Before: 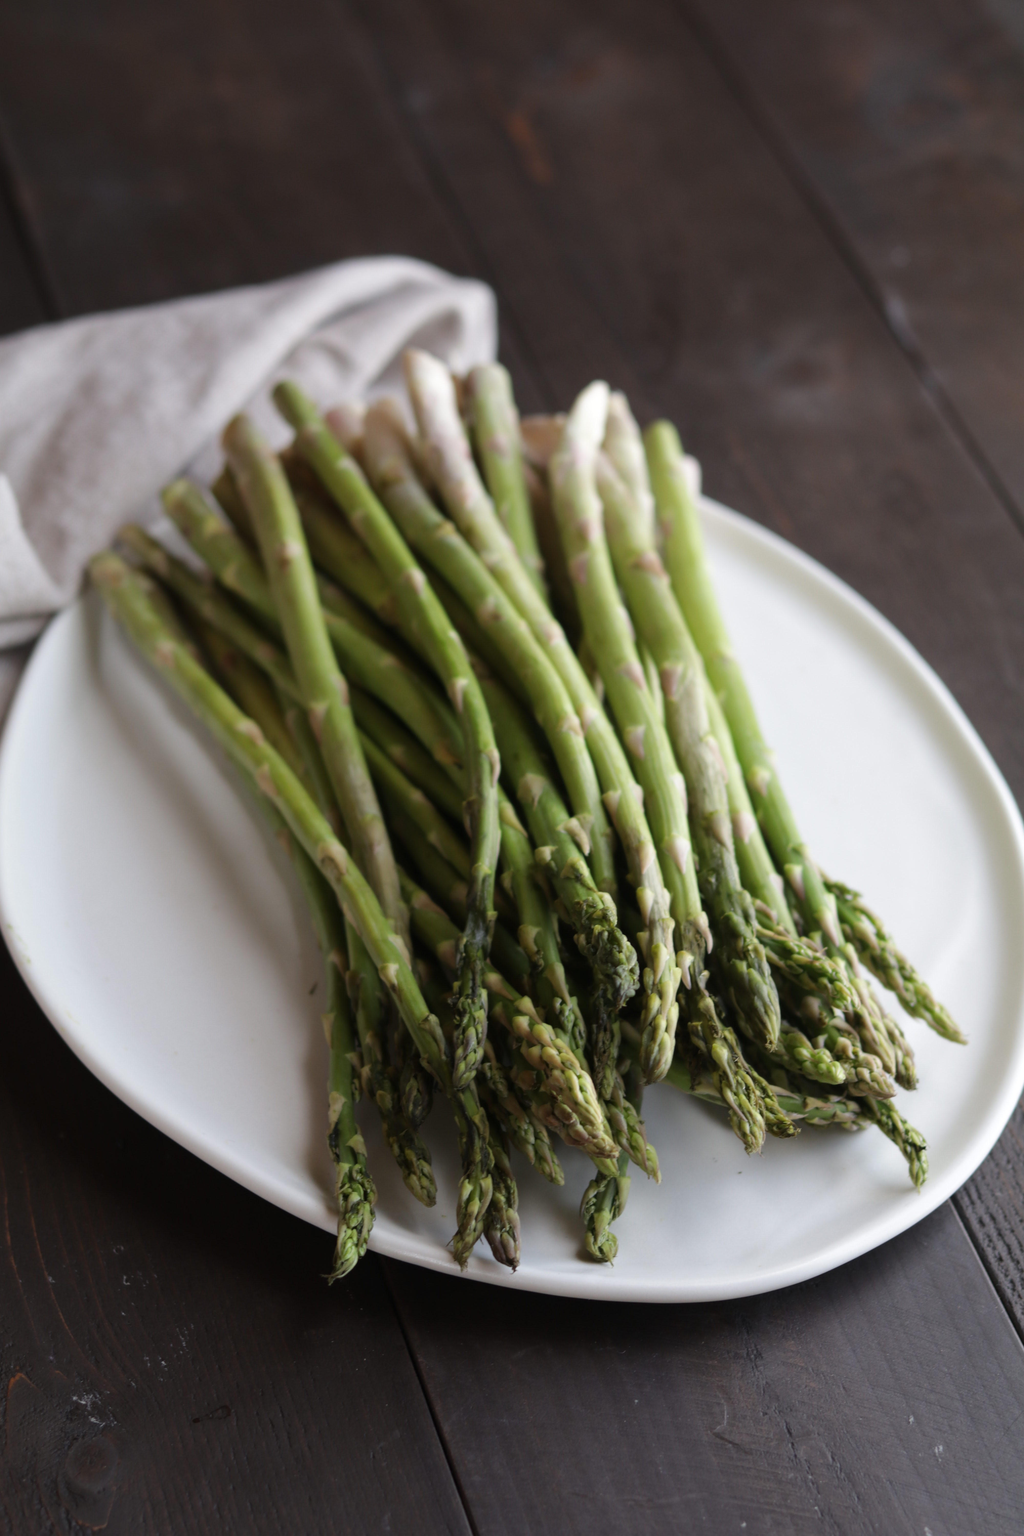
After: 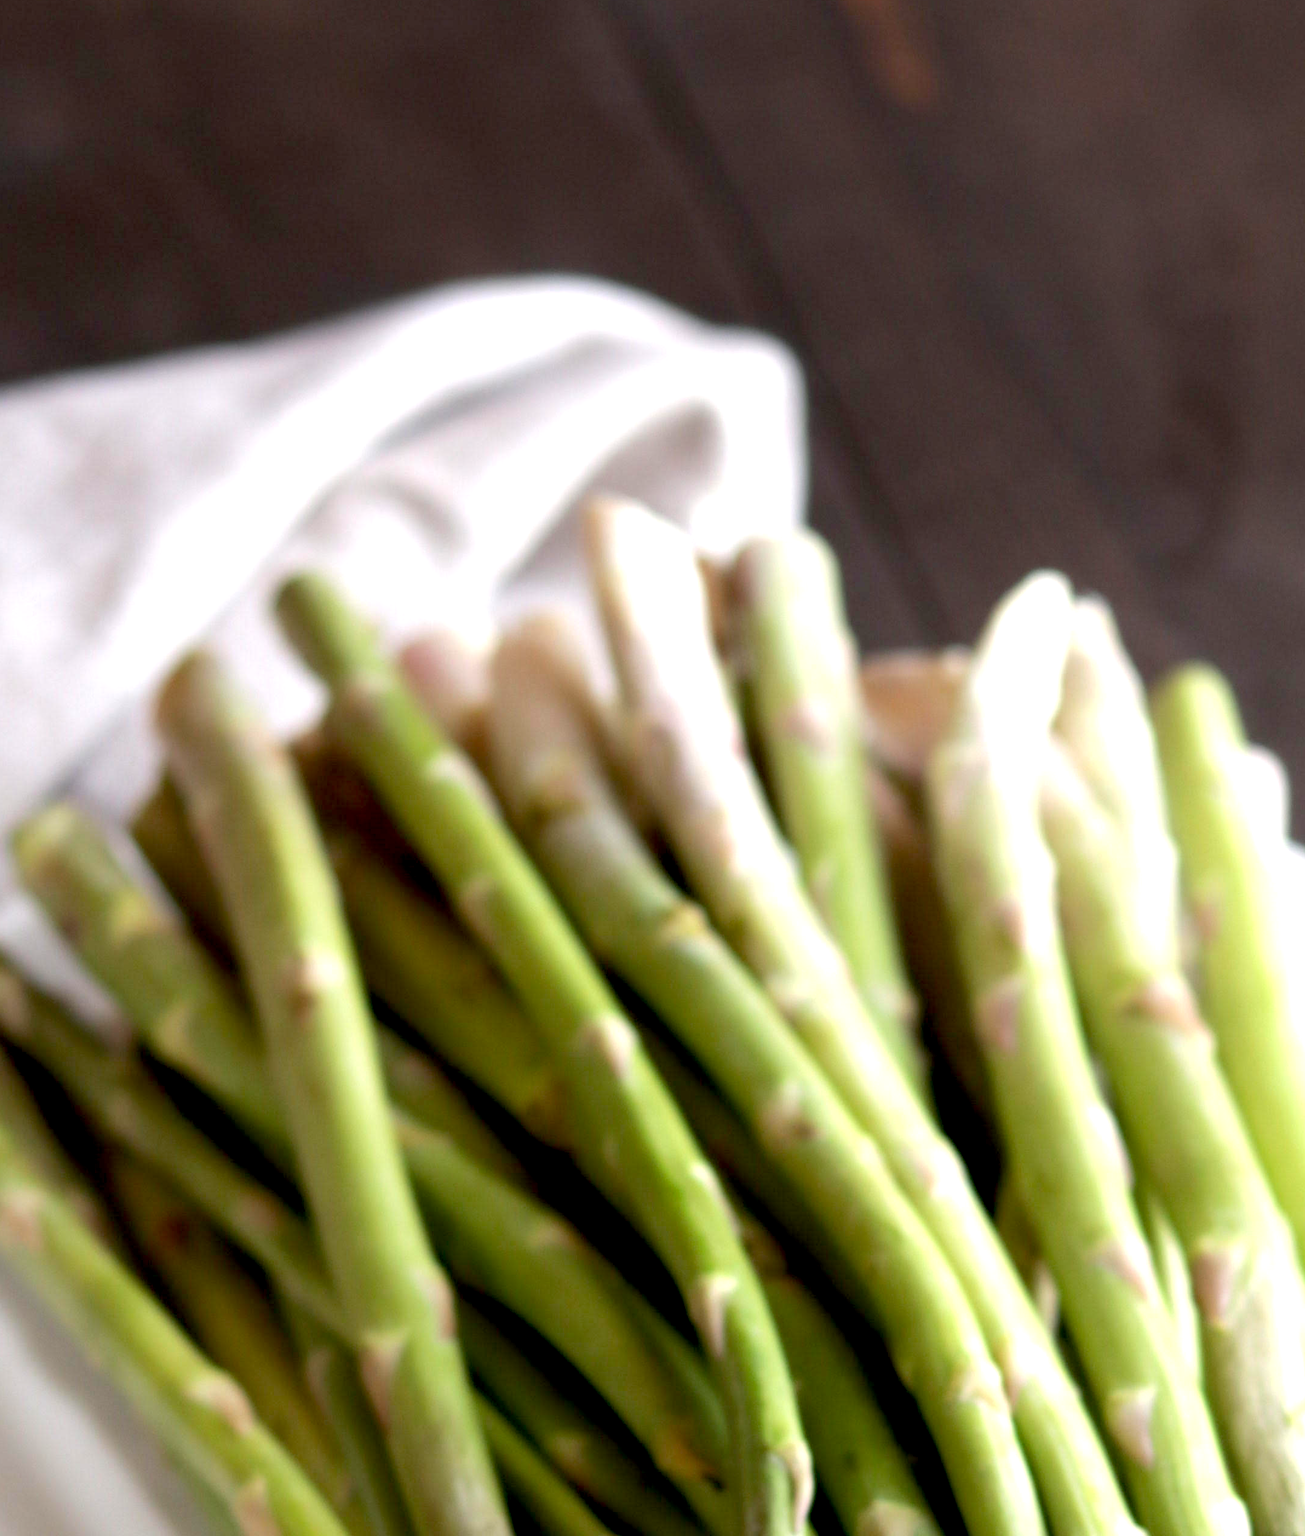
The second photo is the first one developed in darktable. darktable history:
crop: left 15.306%, top 9.065%, right 30.789%, bottom 48.638%
exposure: black level correction 0.01, exposure 1 EV, compensate highlight preservation false
